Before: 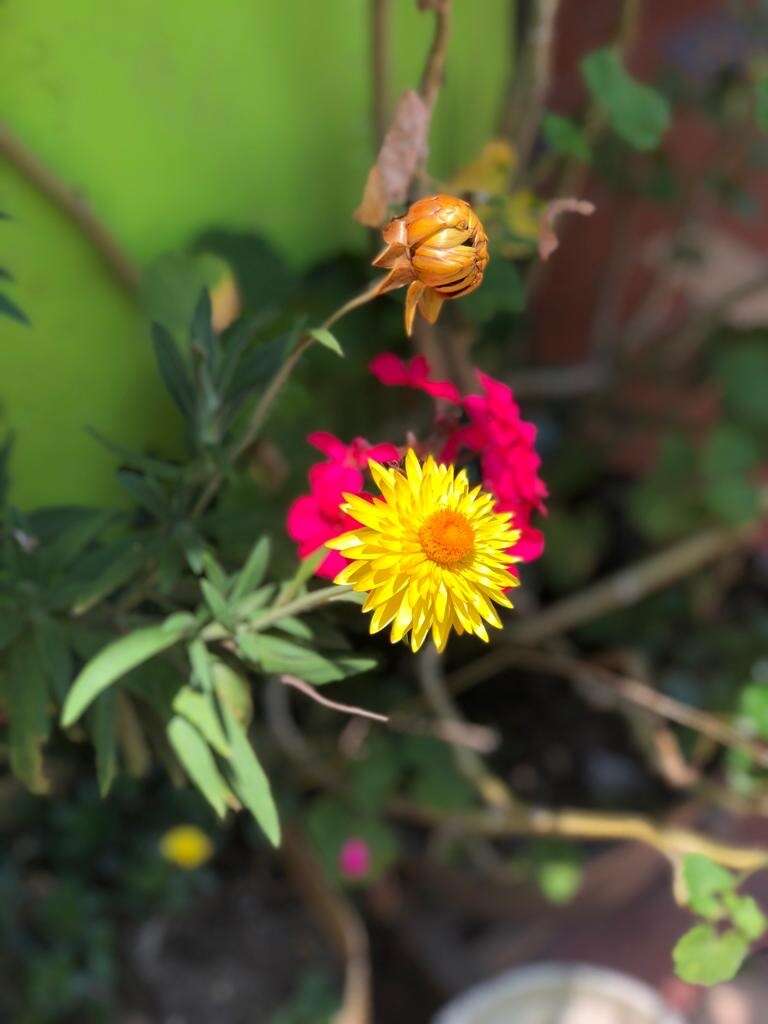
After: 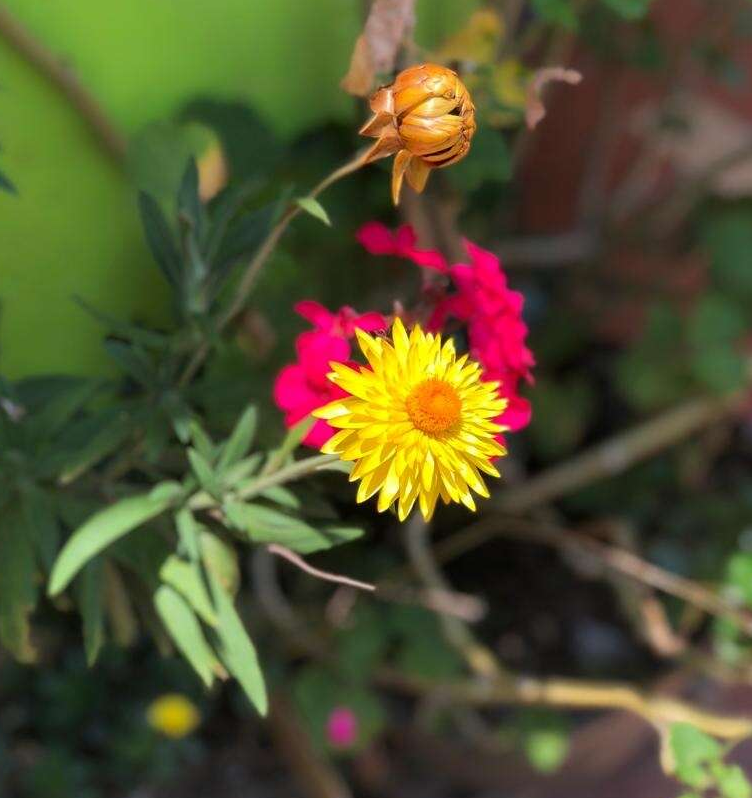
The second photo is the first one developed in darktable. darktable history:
crop and rotate: left 1.814%, top 12.818%, right 0.25%, bottom 9.225%
white balance: emerald 1
